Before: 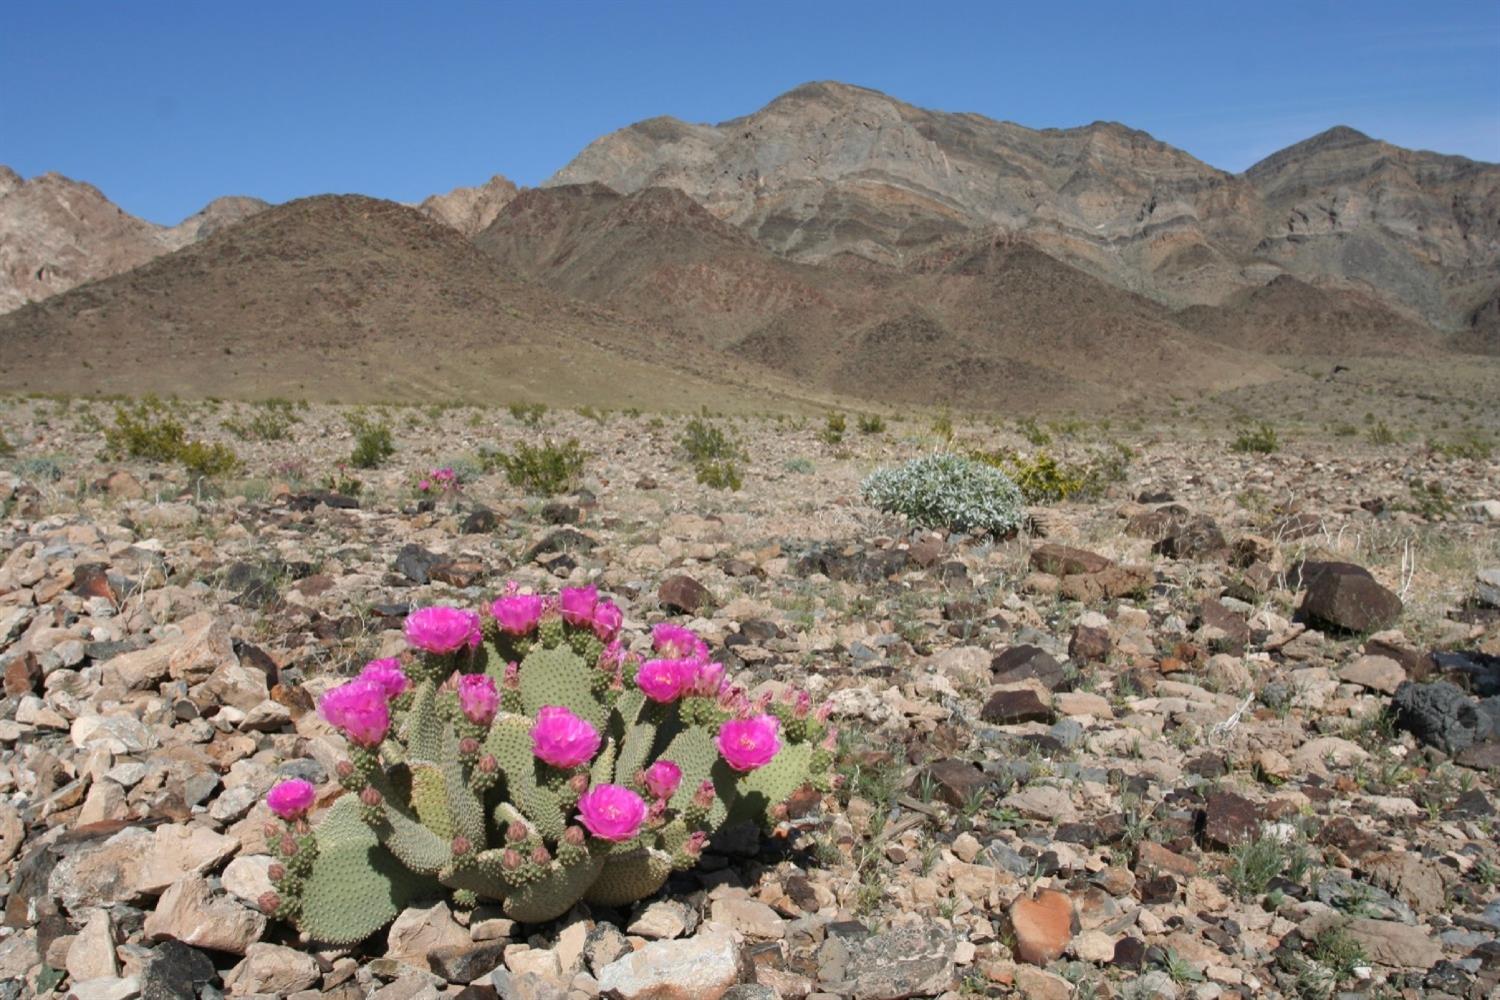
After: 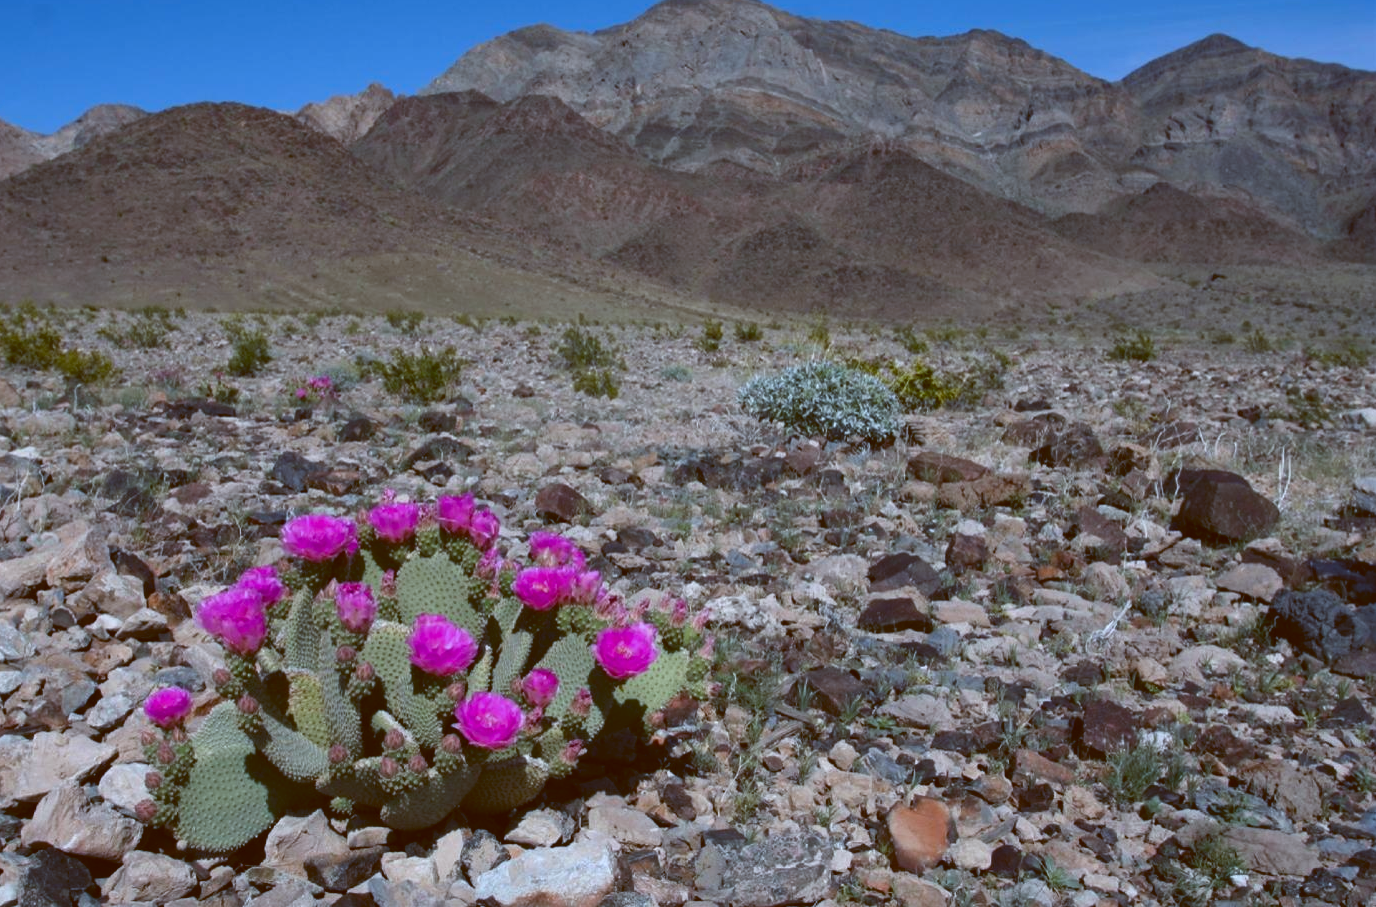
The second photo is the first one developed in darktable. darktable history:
exposure: black level correction -0.015, exposure -0.125 EV, compensate highlight preservation false
white balance: red 0.931, blue 1.11
contrast brightness saturation: contrast 0.07, brightness -0.14, saturation 0.11
color balance: lift [1, 1.015, 1.004, 0.985], gamma [1, 0.958, 0.971, 1.042], gain [1, 0.956, 0.977, 1.044]
crop and rotate: left 8.262%, top 9.226%
